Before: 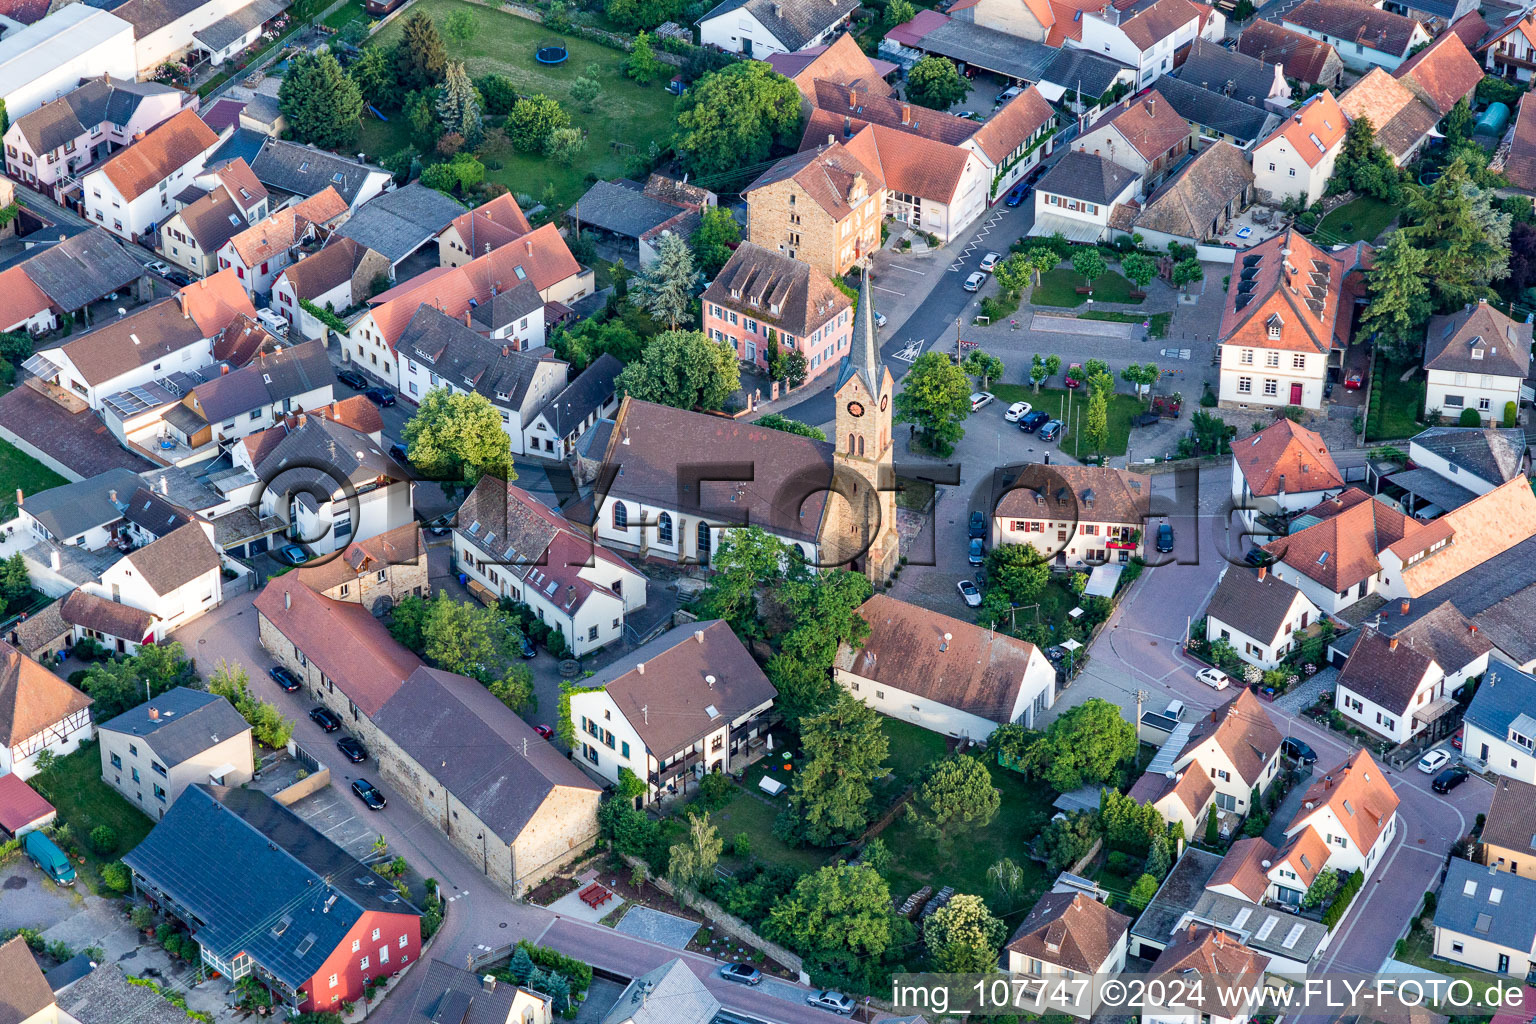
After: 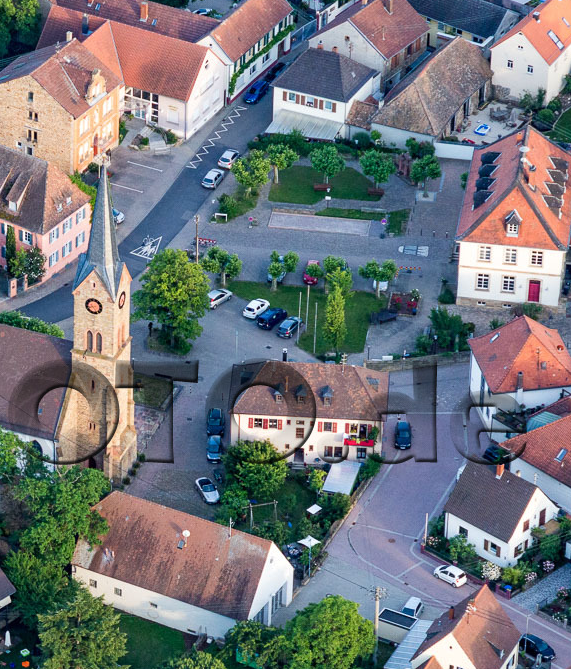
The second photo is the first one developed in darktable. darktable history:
crop and rotate: left 49.626%, top 10.11%, right 13.173%, bottom 24.53%
tone equalizer: edges refinement/feathering 500, mask exposure compensation -1.57 EV, preserve details no
